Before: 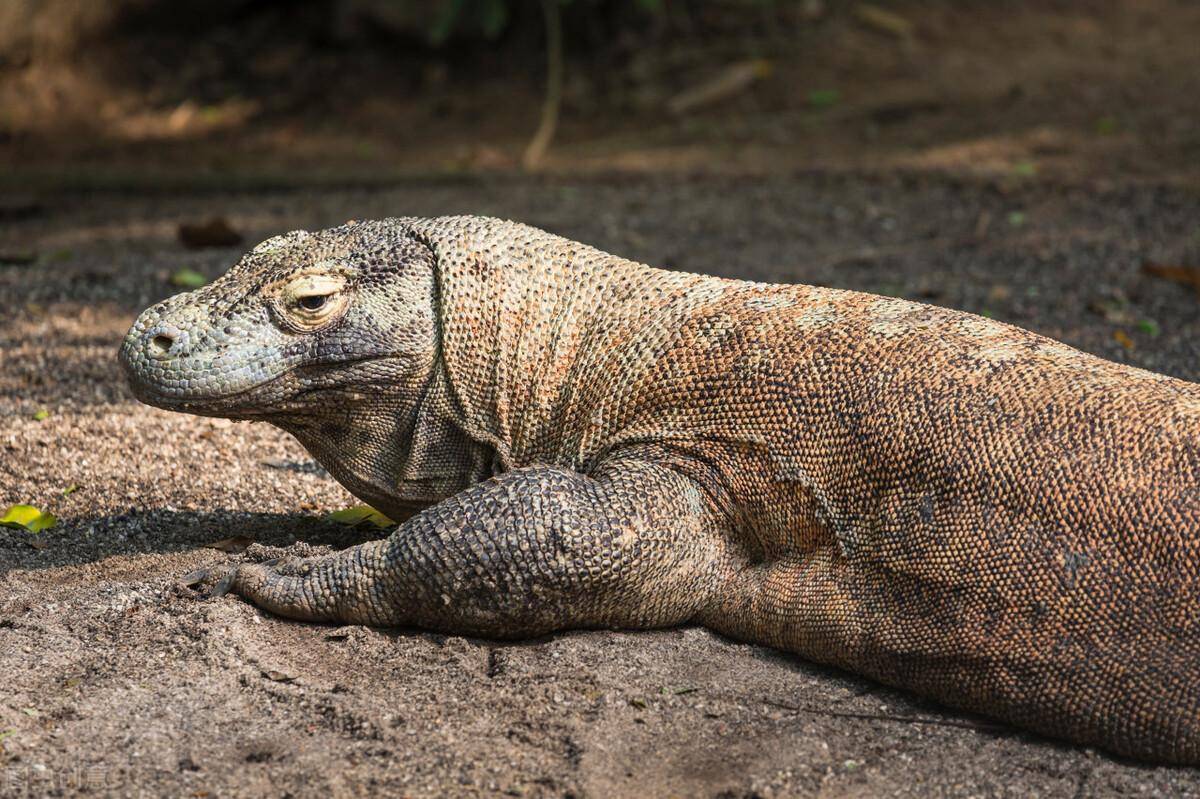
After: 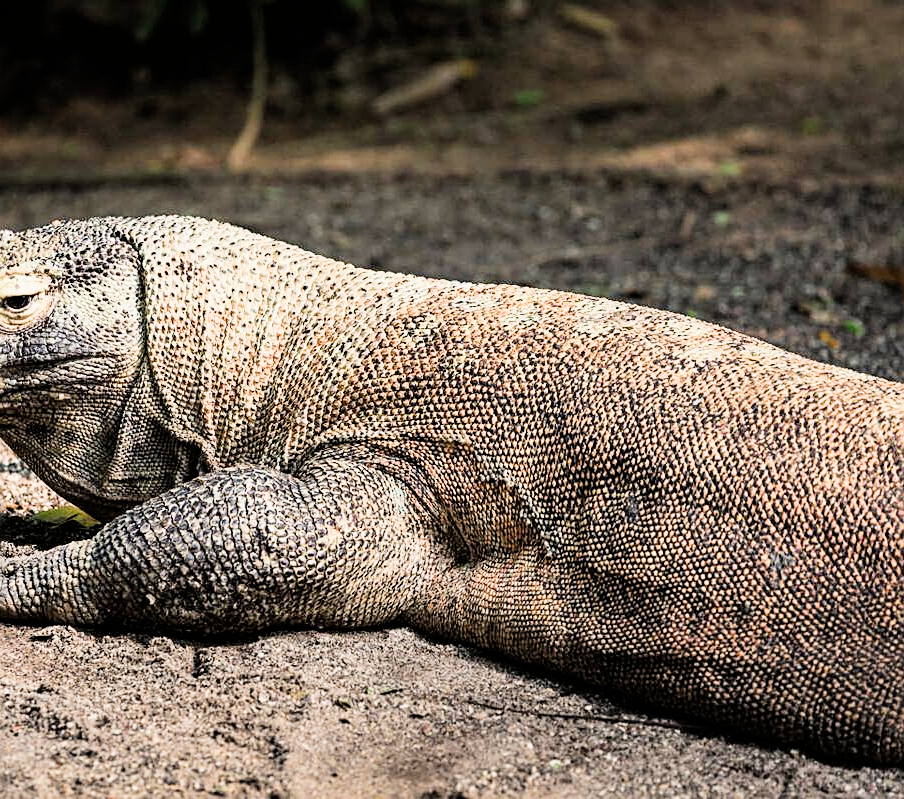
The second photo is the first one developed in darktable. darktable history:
filmic rgb: black relative exposure -5 EV, hardness 2.88, contrast 1.4, highlights saturation mix -20%
crop and rotate: left 24.6%
sharpen: on, module defaults
exposure: black level correction 0.001, exposure 0.955 EV, compensate exposure bias true, compensate highlight preservation false
